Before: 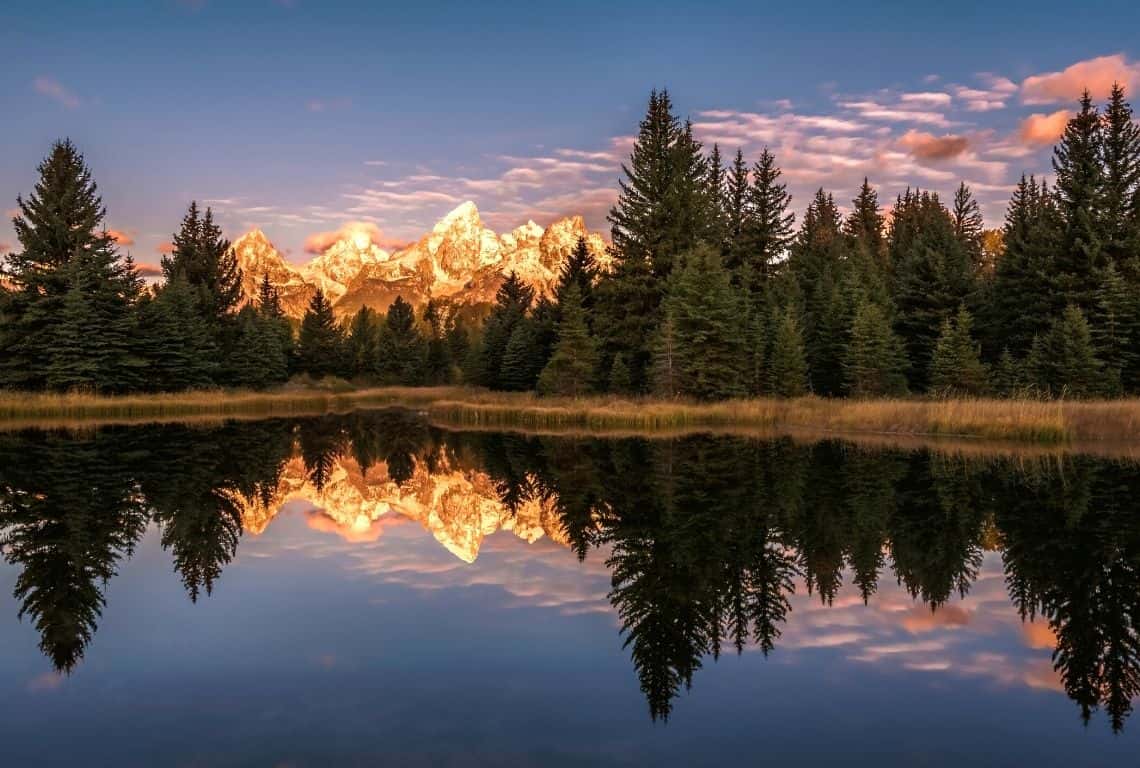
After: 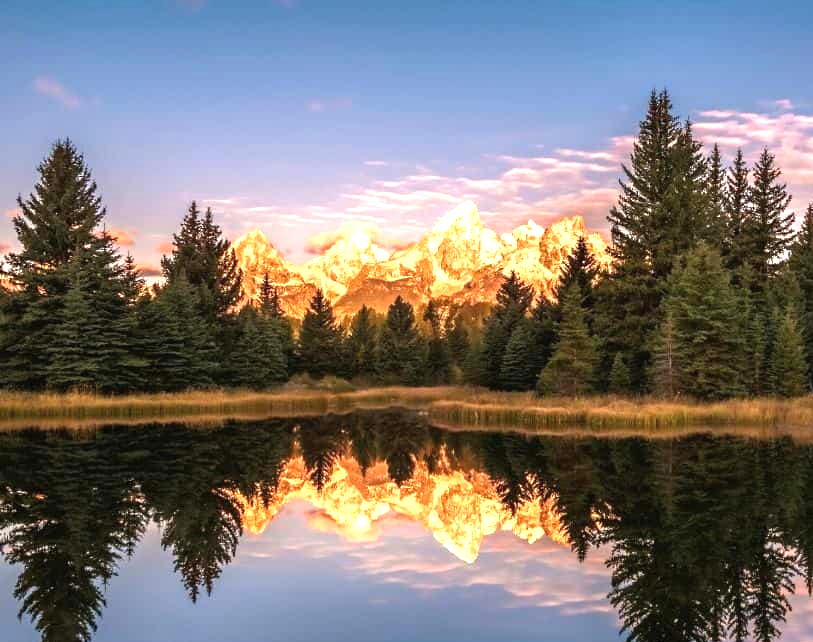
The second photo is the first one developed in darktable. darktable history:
crop: right 28.683%, bottom 16.396%
exposure: black level correction -0.001, exposure 0.907 EV, compensate exposure bias true, compensate highlight preservation false
